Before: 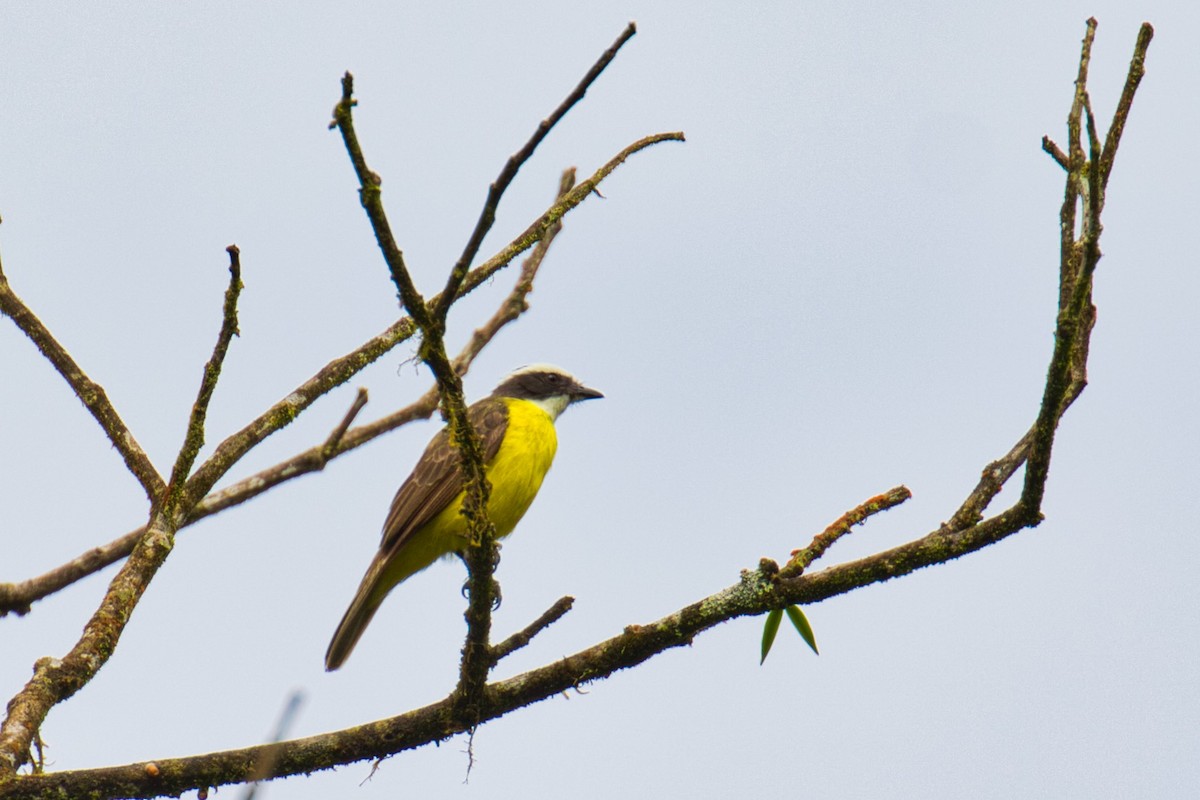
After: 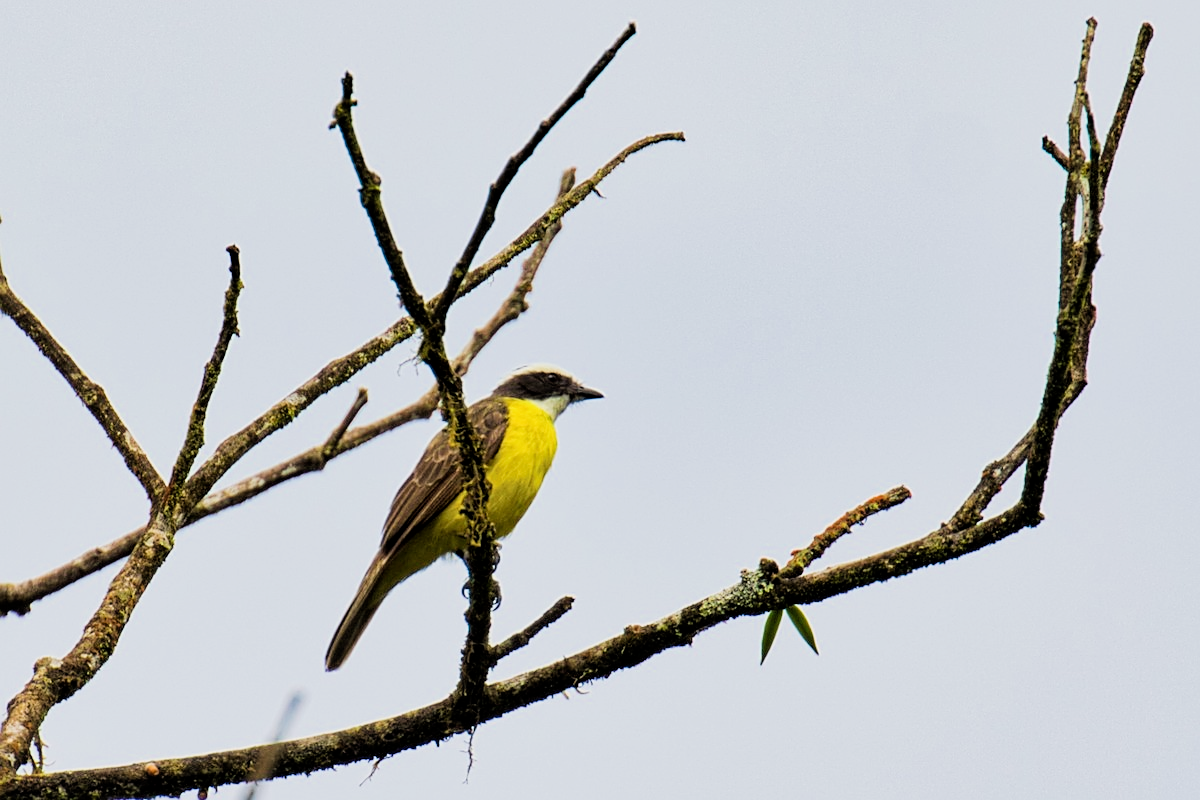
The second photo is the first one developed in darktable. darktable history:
local contrast: mode bilateral grid, contrast 20, coarseness 50, detail 120%, midtone range 0.2
filmic rgb: black relative exposure -5 EV, hardness 2.88, contrast 1.3
sharpen: on, module defaults
exposure: black level correction 0, exposure 0.3 EV, compensate highlight preservation false
